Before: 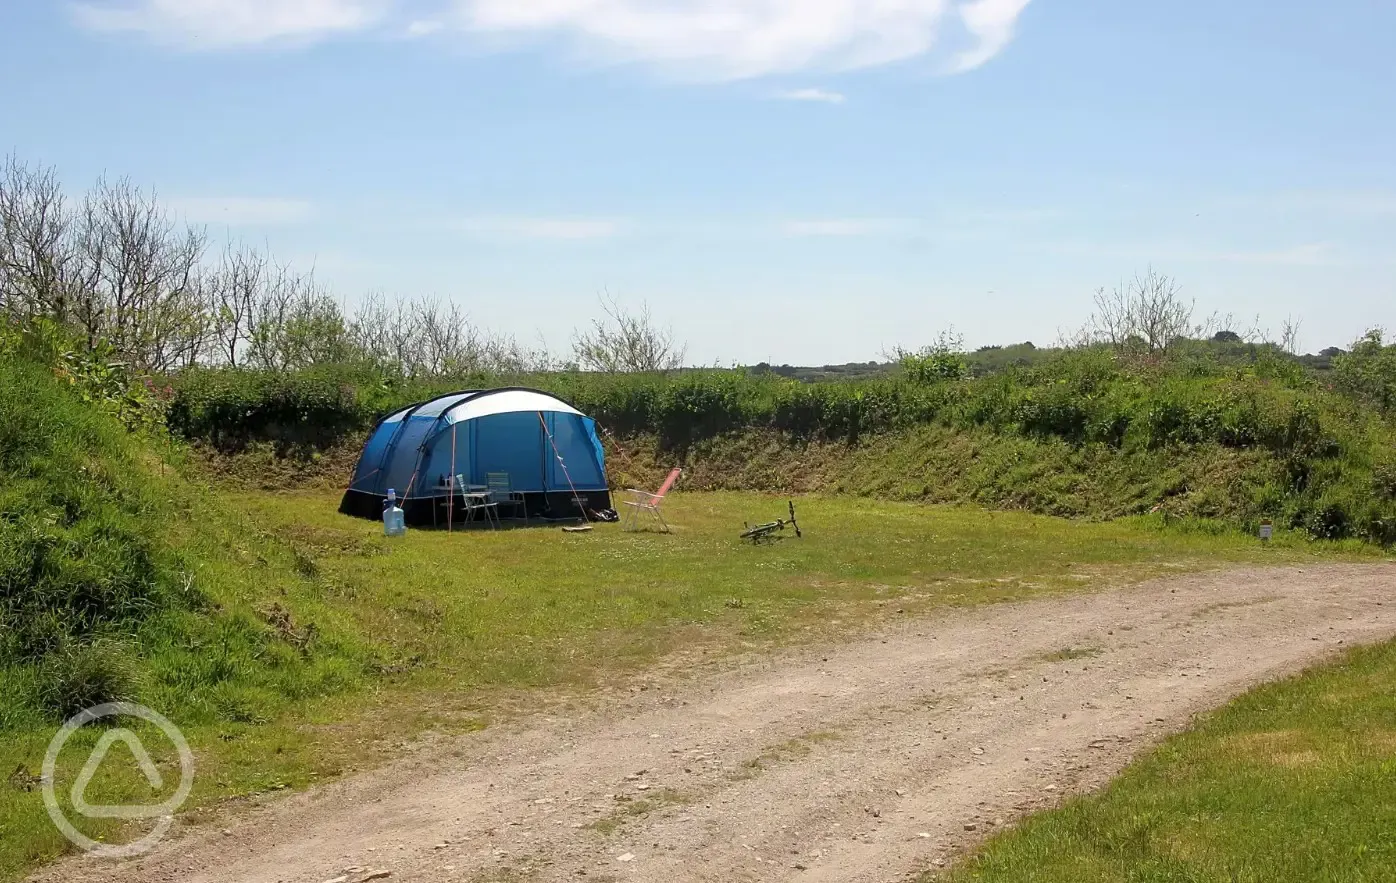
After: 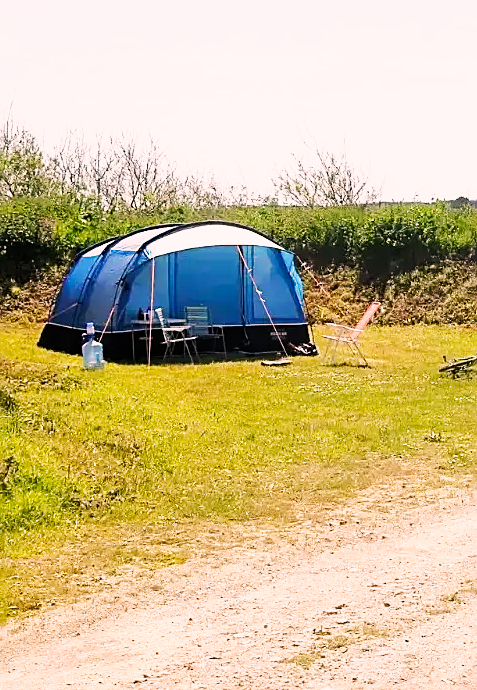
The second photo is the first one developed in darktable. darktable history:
sharpen: on, module defaults
base curve: curves: ch0 [(0, 0) (0.007, 0.004) (0.027, 0.03) (0.046, 0.07) (0.207, 0.54) (0.442, 0.872) (0.673, 0.972) (1, 1)], preserve colors none
color zones: curves: ch1 [(0, 0.469) (0.001, 0.469) (0.12, 0.446) (0.248, 0.469) (0.5, 0.5) (0.748, 0.5) (0.999, 0.469) (1, 0.469)]
crop and rotate: left 21.629%, top 18.865%, right 44.202%, bottom 2.969%
color correction: highlights a* 12.61, highlights b* 5.36
shadows and highlights: shadows 24.85, highlights -25.44
